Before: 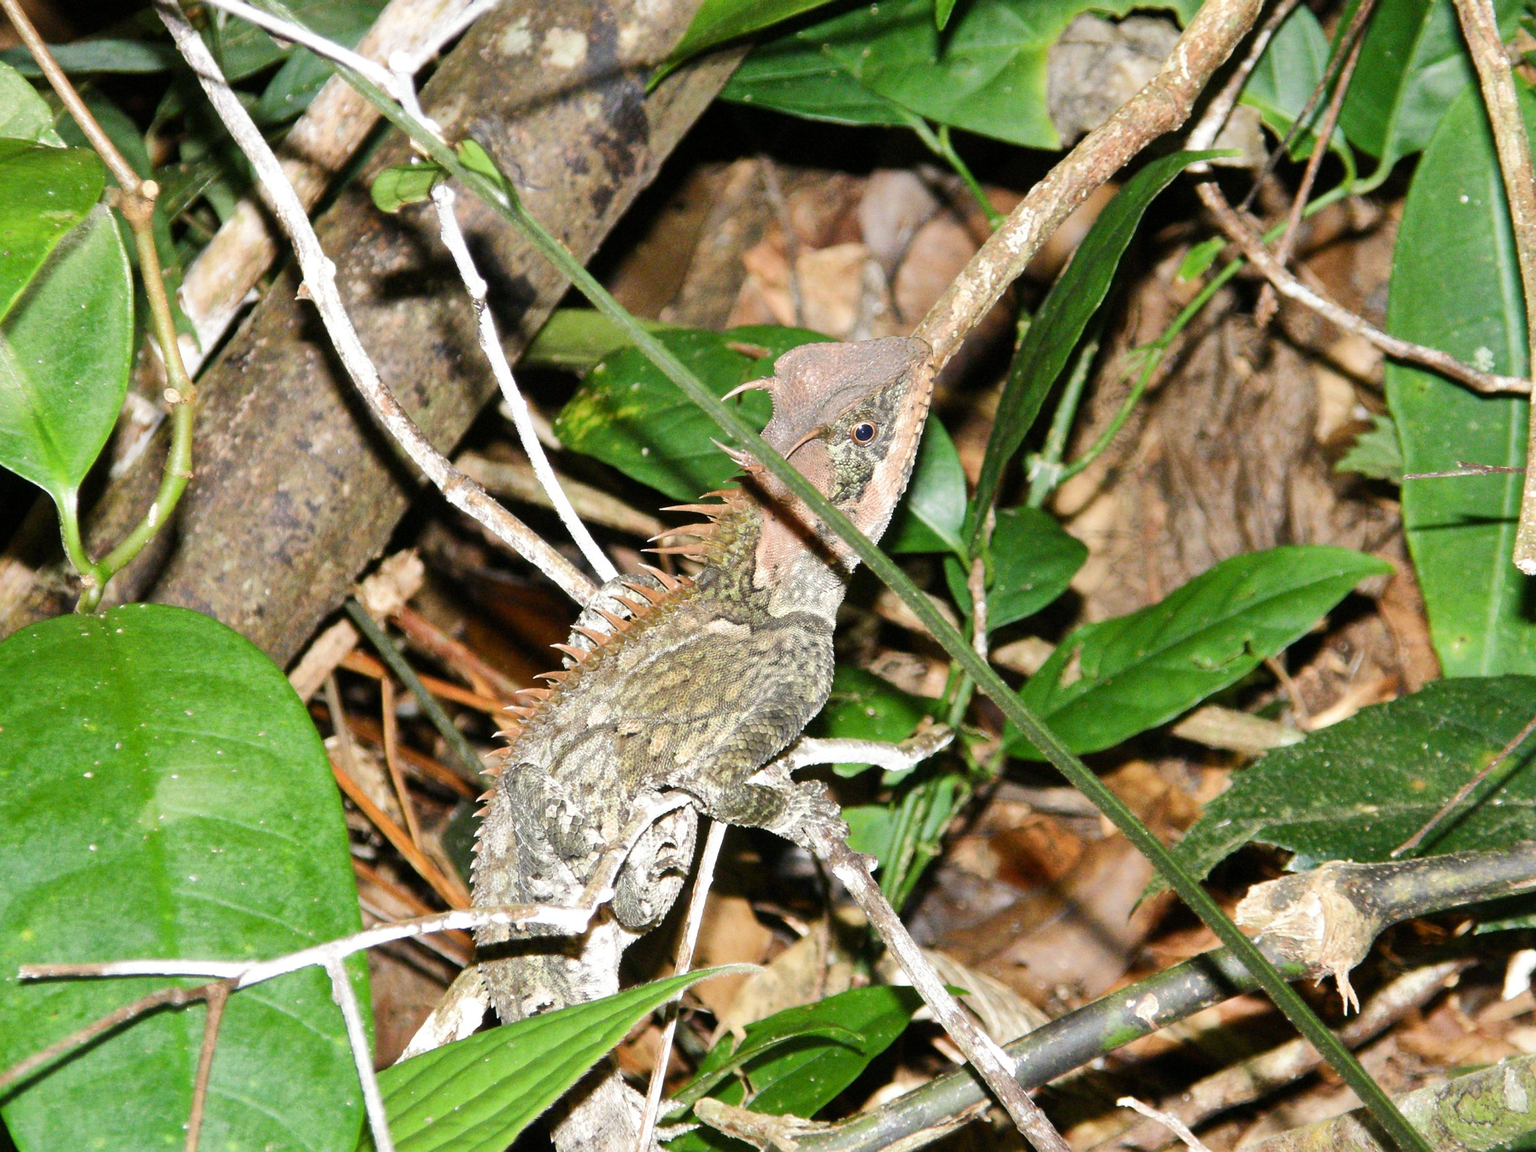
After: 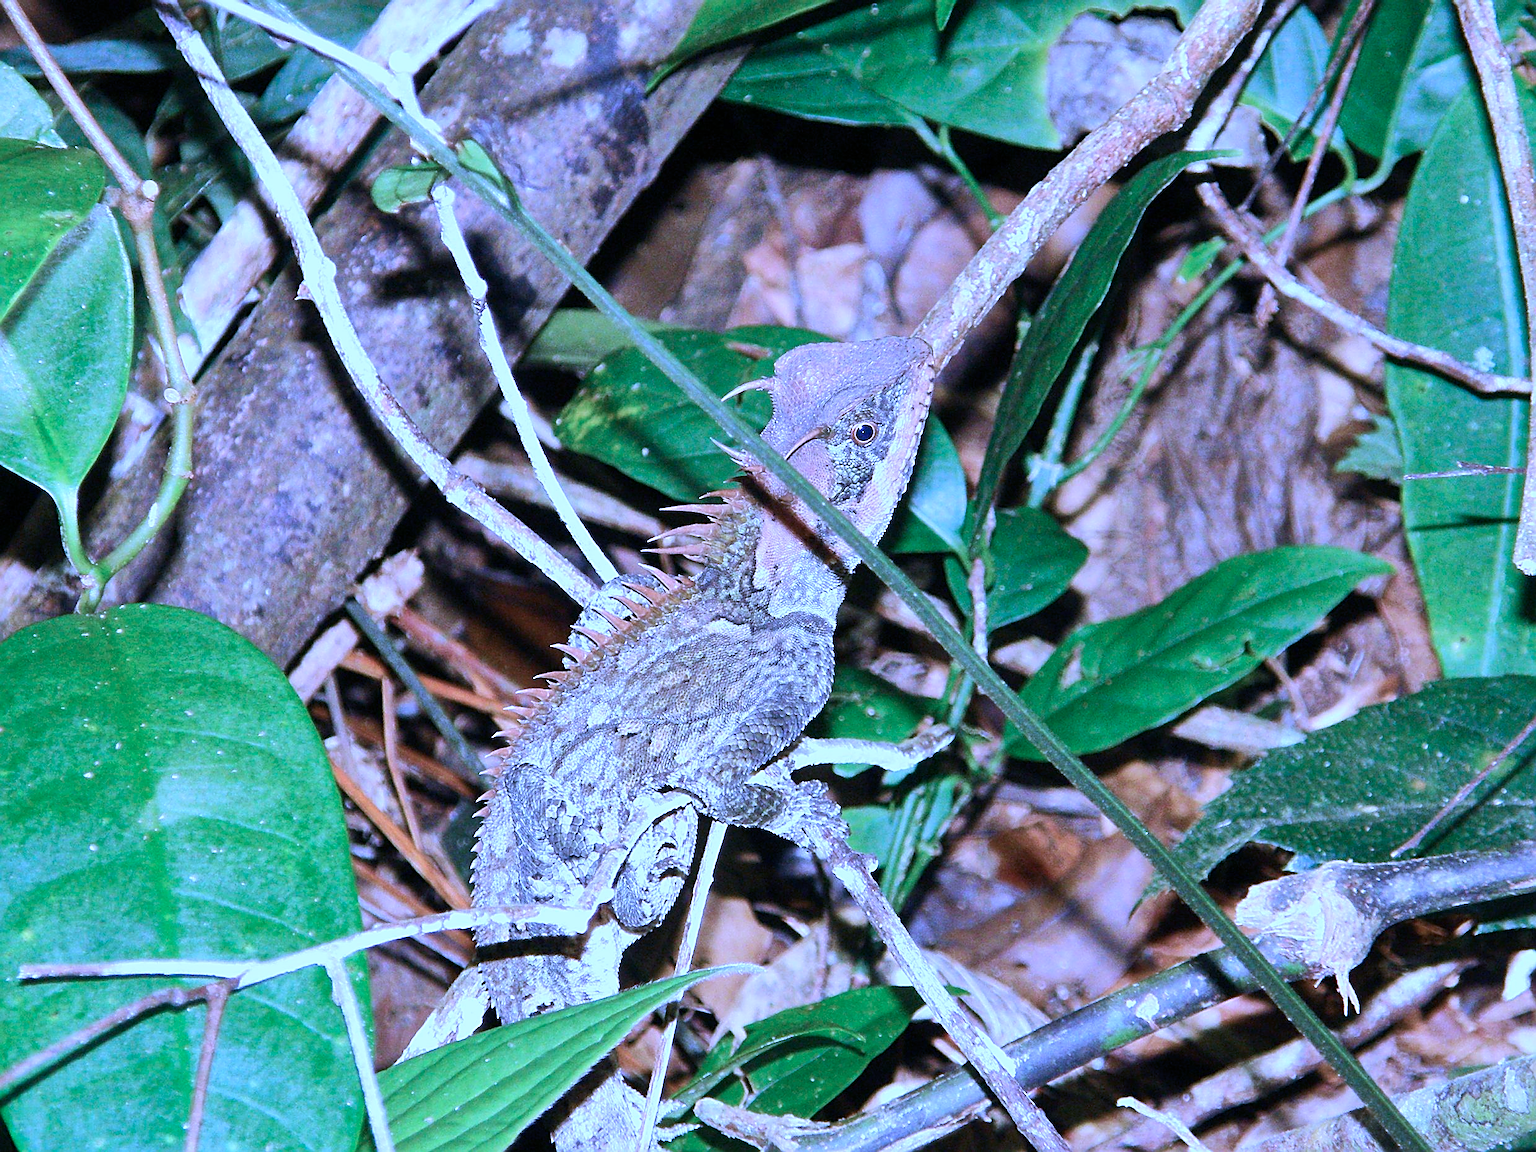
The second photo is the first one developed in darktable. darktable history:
sharpen: amount 0.901
color calibration: output R [1.063, -0.012, -0.003, 0], output B [-0.079, 0.047, 1, 0], illuminant custom, x 0.46, y 0.43, temperature 2642.66 K
